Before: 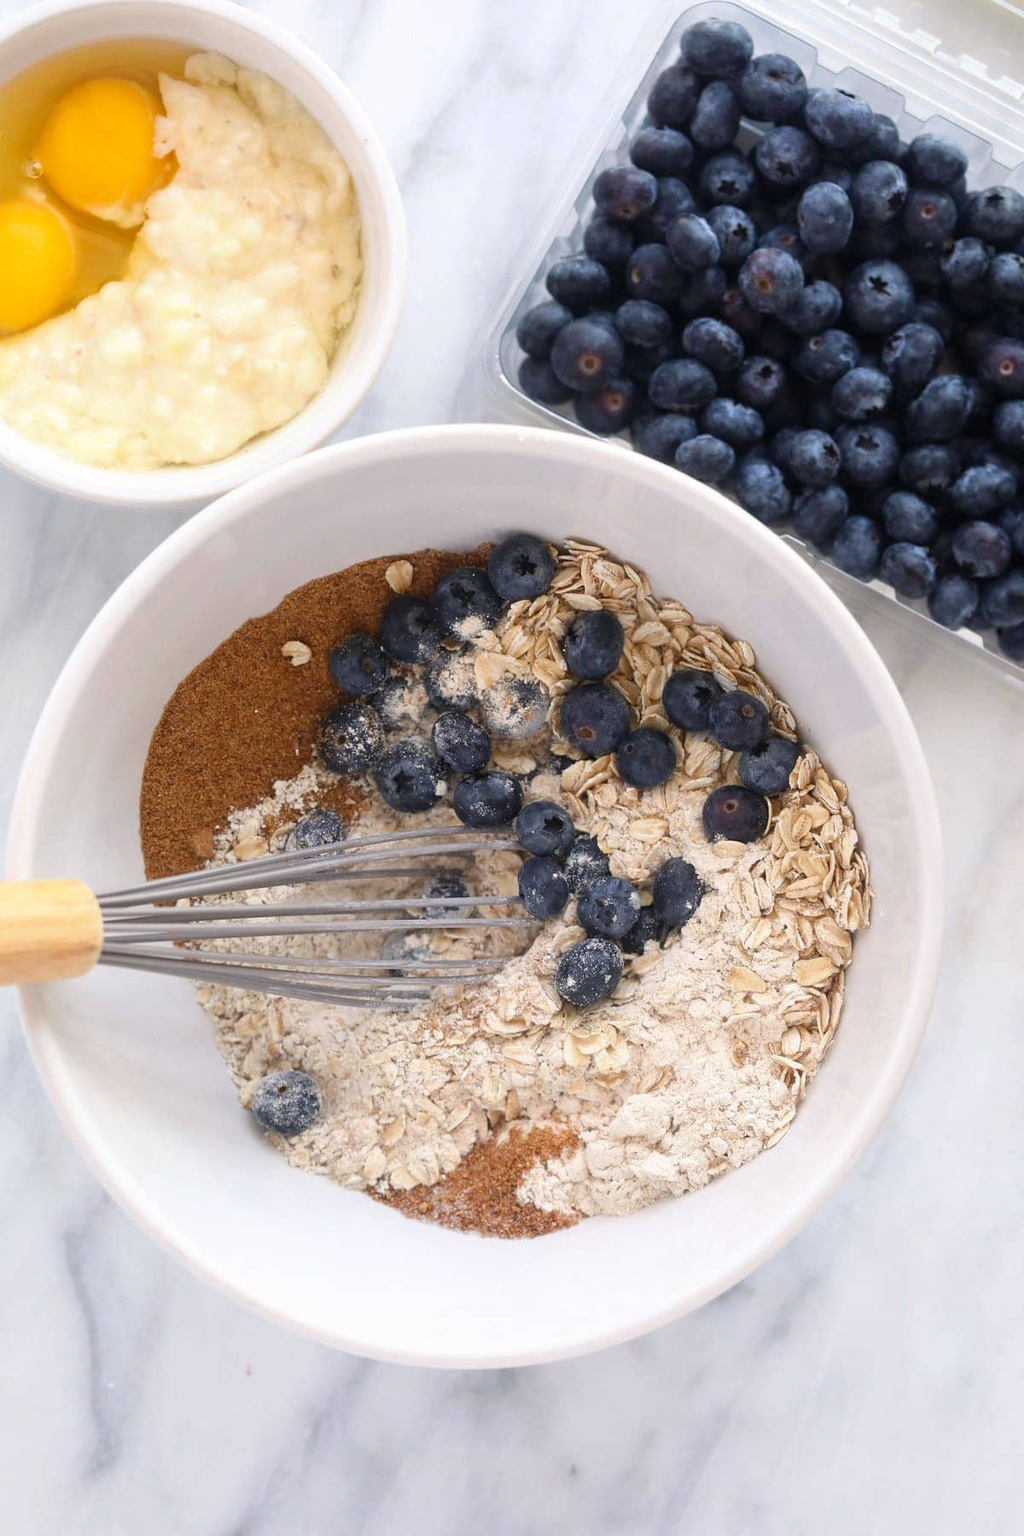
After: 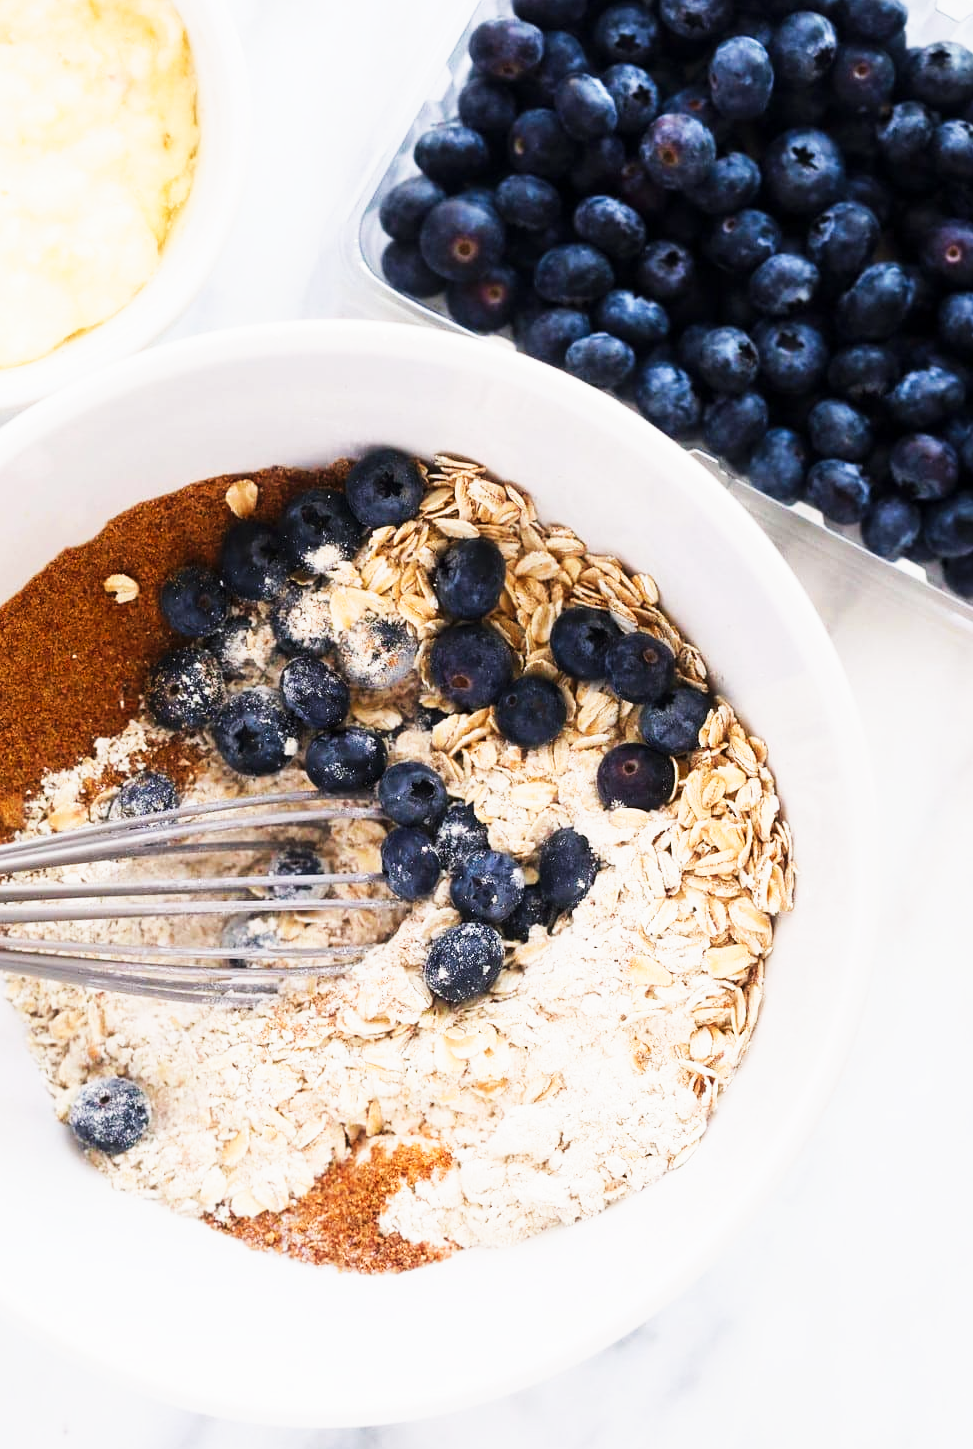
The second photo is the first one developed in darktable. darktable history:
tone curve: curves: ch0 [(0, 0) (0.187, 0.12) (0.384, 0.363) (0.577, 0.681) (0.735, 0.881) (0.864, 0.959) (1, 0.987)]; ch1 [(0, 0) (0.402, 0.36) (0.476, 0.466) (0.501, 0.501) (0.518, 0.514) (0.564, 0.614) (0.614, 0.664) (0.741, 0.829) (1, 1)]; ch2 [(0, 0) (0.429, 0.387) (0.483, 0.481) (0.503, 0.501) (0.522, 0.533) (0.564, 0.605) (0.615, 0.697) (0.702, 0.774) (1, 0.895)], preserve colors none
exposure: black level correction 0.002, exposure 0.147 EV, compensate highlight preservation false
crop: left 18.842%, top 9.842%, right 0.001%, bottom 9.612%
